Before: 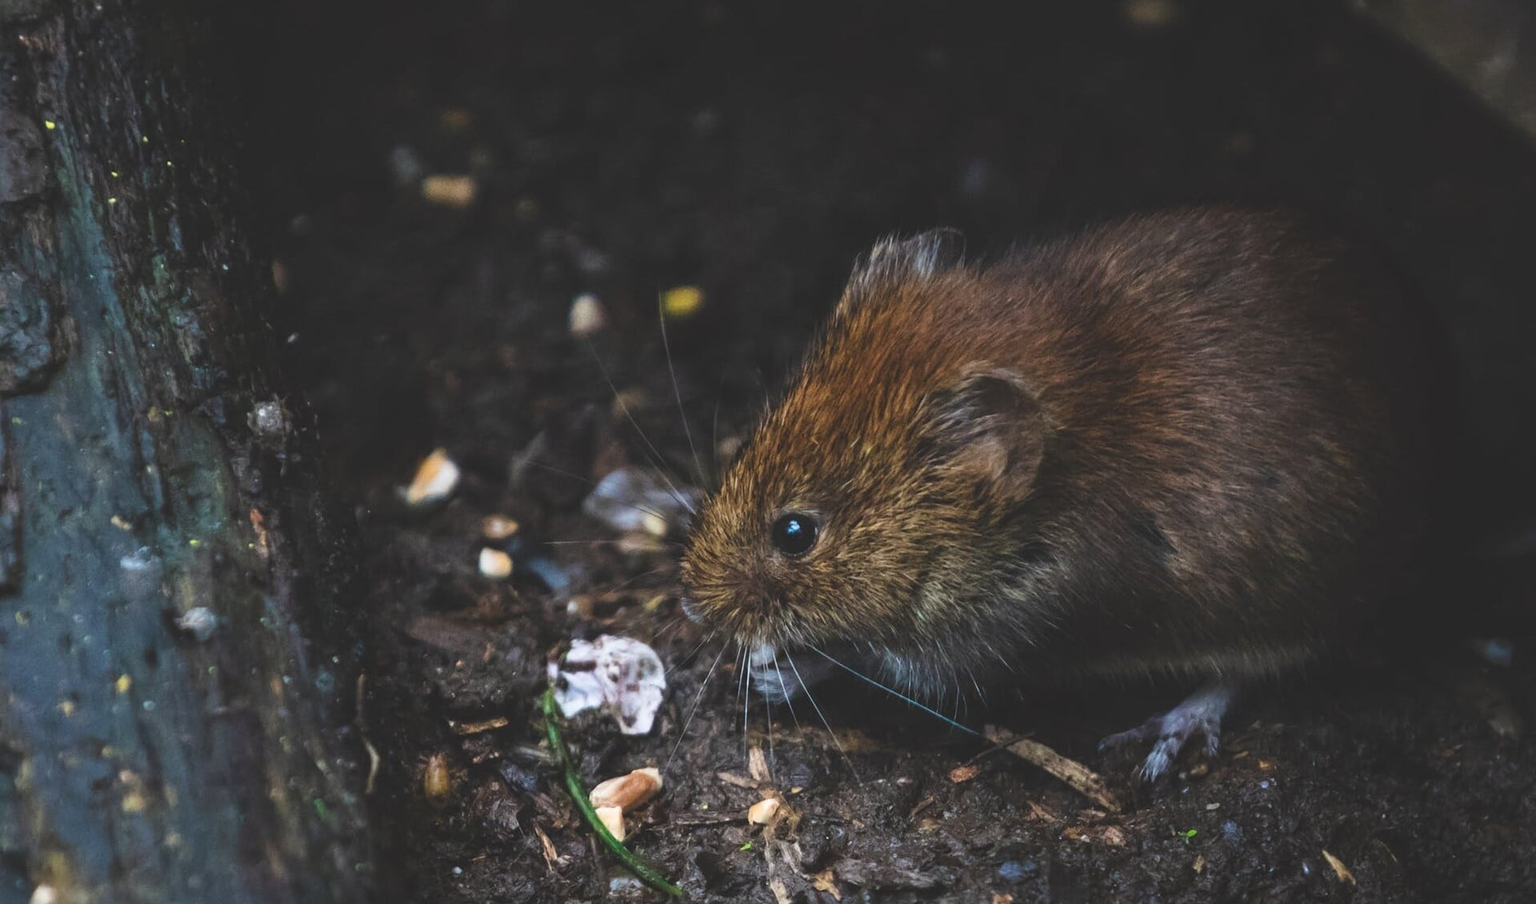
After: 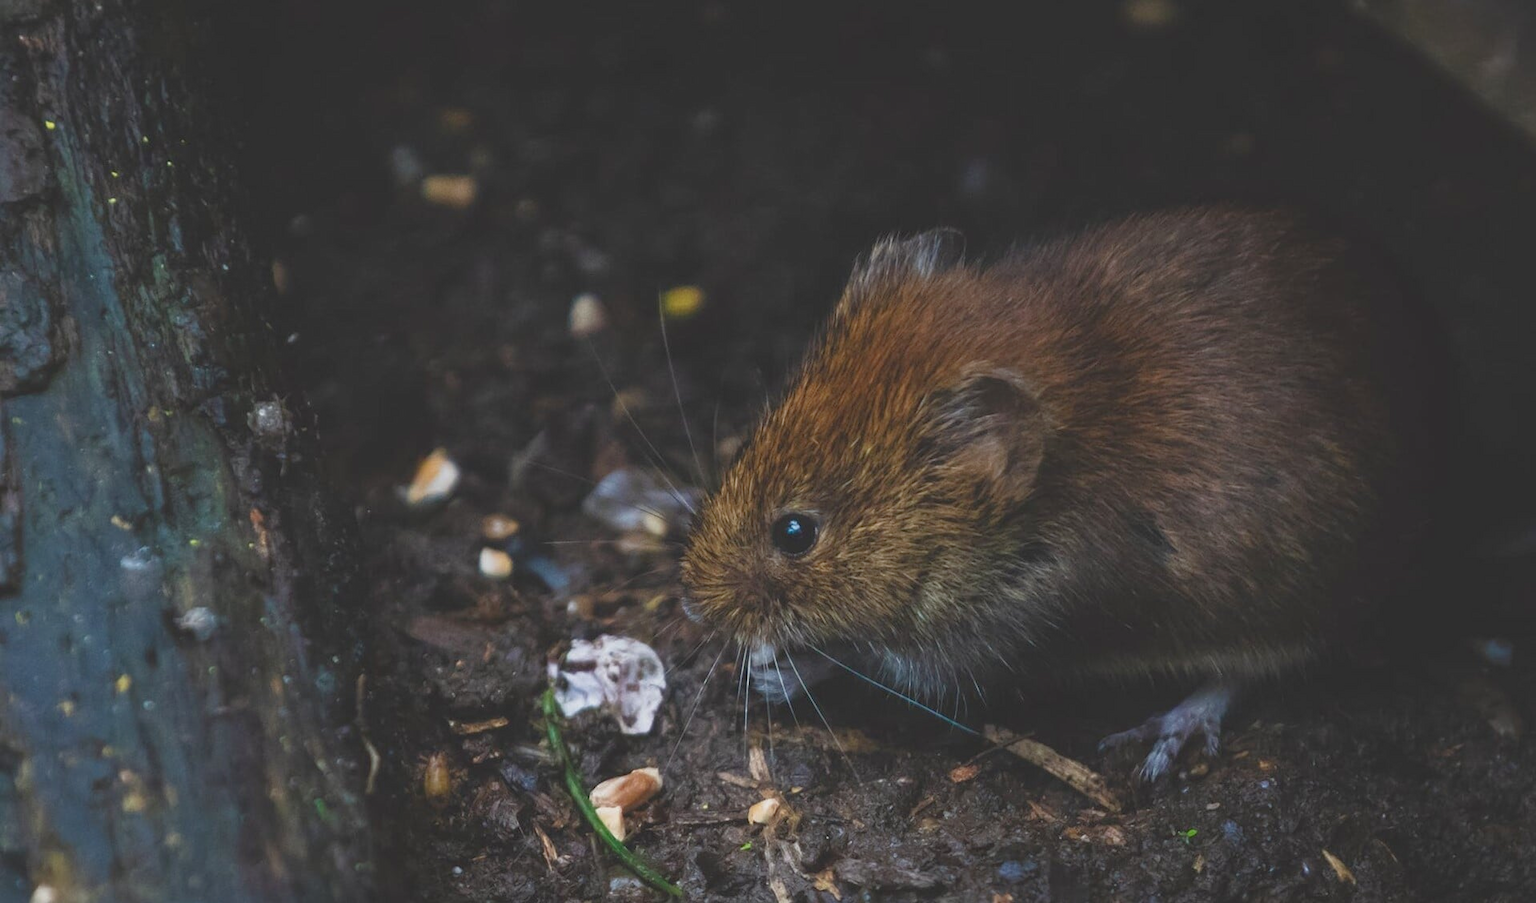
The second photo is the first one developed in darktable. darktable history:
tone equalizer: -8 EV 0.213 EV, -7 EV 0.451 EV, -6 EV 0.39 EV, -5 EV 0.257 EV, -3 EV -0.281 EV, -2 EV -0.442 EV, -1 EV -0.398 EV, +0 EV -0.274 EV, edges refinement/feathering 500, mask exposure compensation -1.25 EV, preserve details no
